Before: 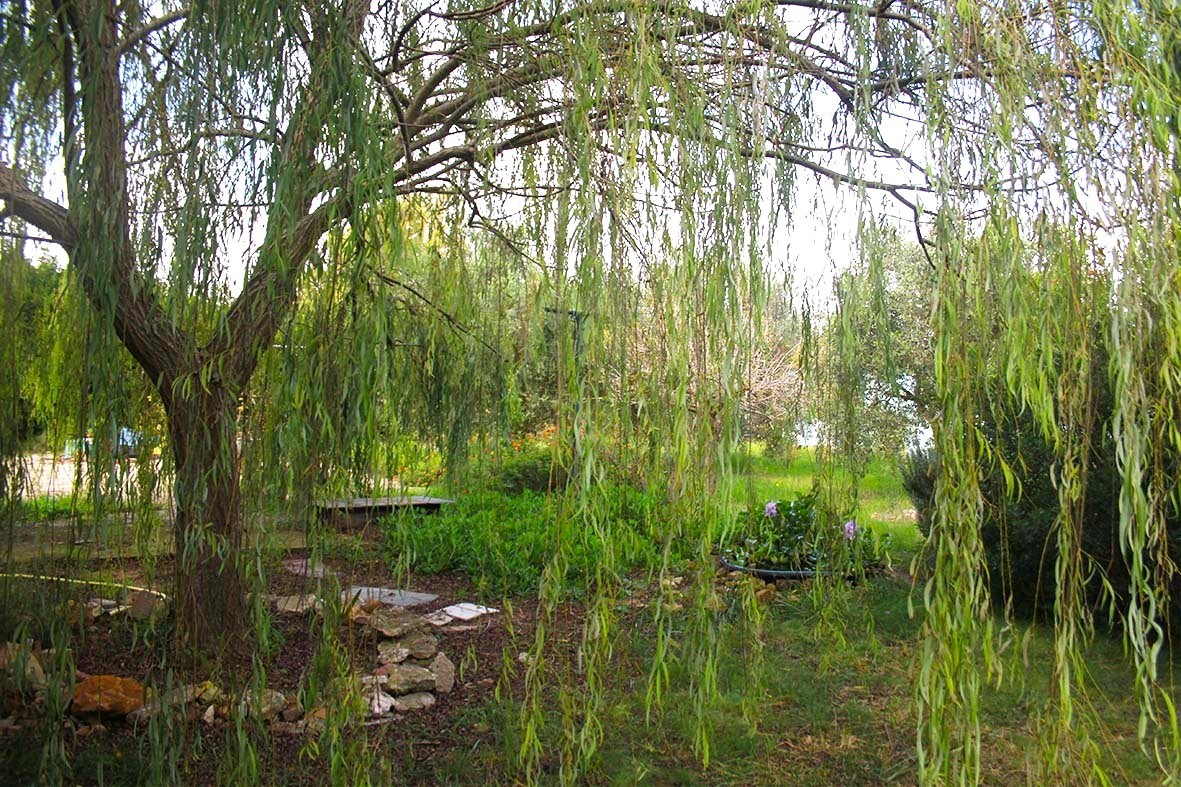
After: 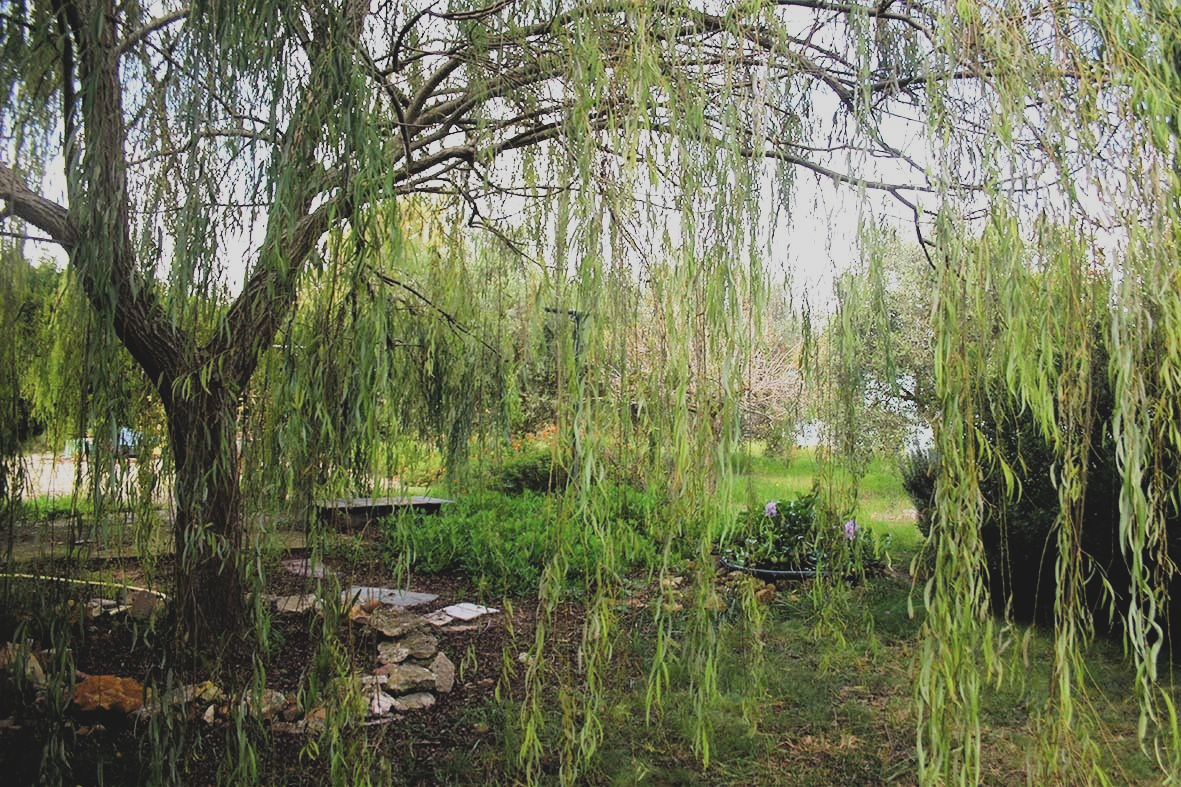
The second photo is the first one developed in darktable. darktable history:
contrast brightness saturation: contrast -0.157, brightness 0.04, saturation -0.12
filmic rgb: black relative exposure -7.5 EV, white relative exposure 4.99 EV, threshold 5.97 EV, hardness 3.32, contrast 1.3, add noise in highlights 0.001, color science v3 (2019), use custom middle-gray values true, contrast in highlights soft, enable highlight reconstruction true
